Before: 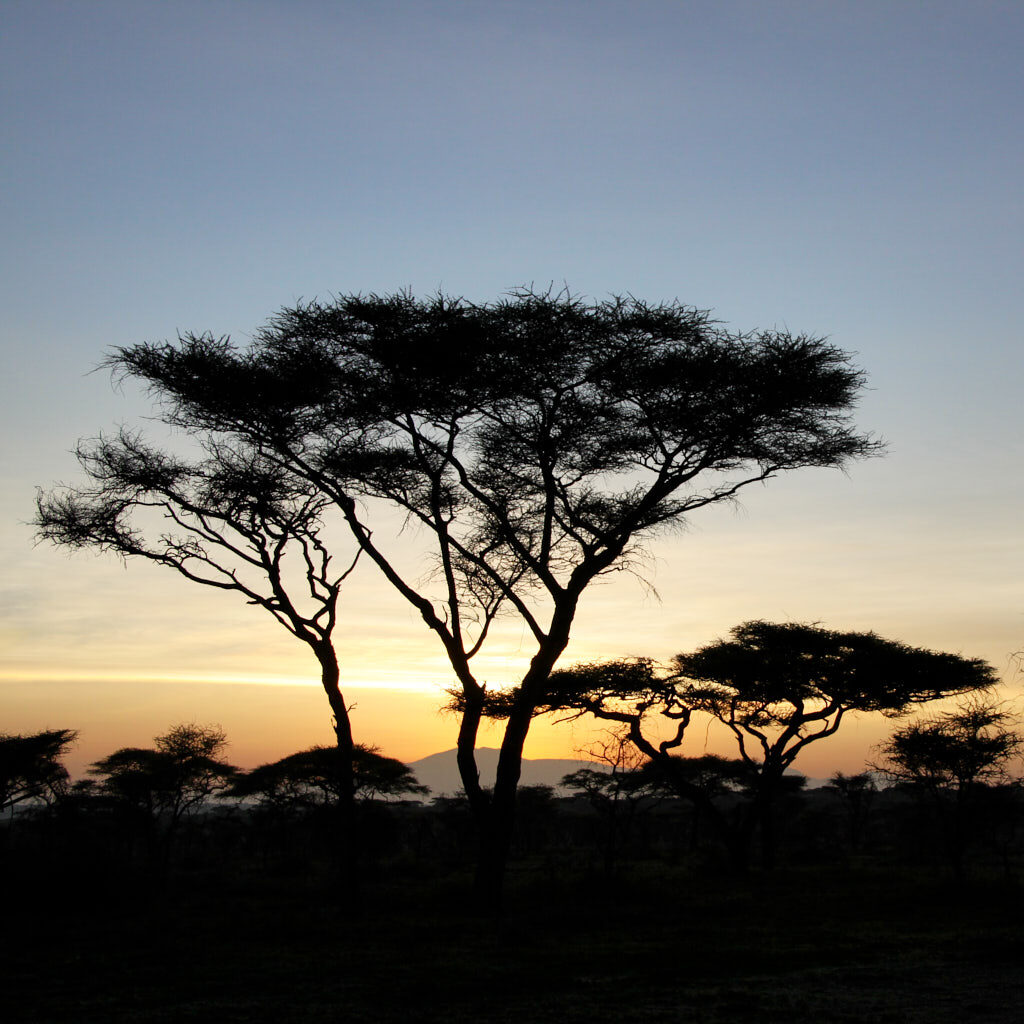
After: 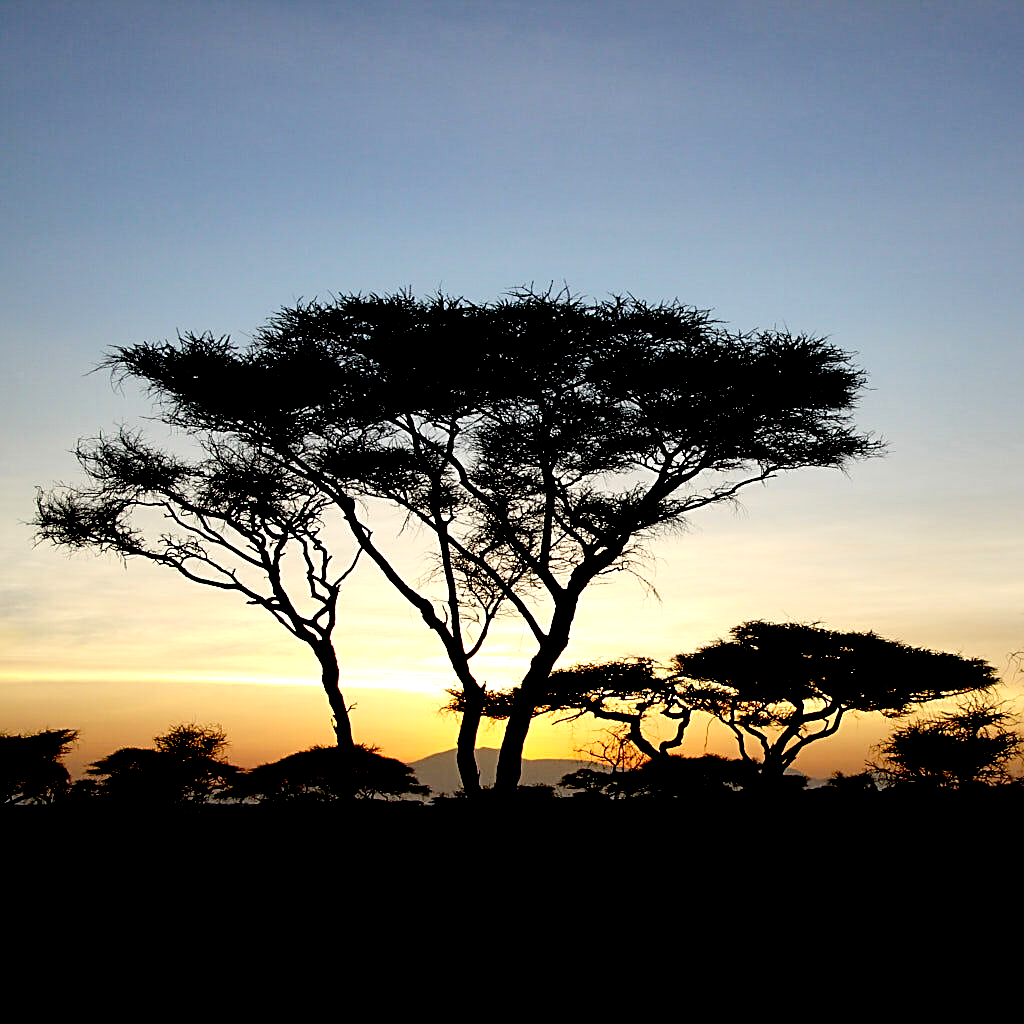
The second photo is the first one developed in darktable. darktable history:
exposure: black level correction 0.056, exposure -0.039 EV, compensate highlight preservation false
tone equalizer: -8 EV -0.417 EV, -7 EV -0.389 EV, -6 EV -0.333 EV, -5 EV -0.222 EV, -3 EV 0.222 EV, -2 EV 0.333 EV, -1 EV 0.389 EV, +0 EV 0.417 EV, edges refinement/feathering 500, mask exposure compensation -1.57 EV, preserve details no
sharpen: on, module defaults
